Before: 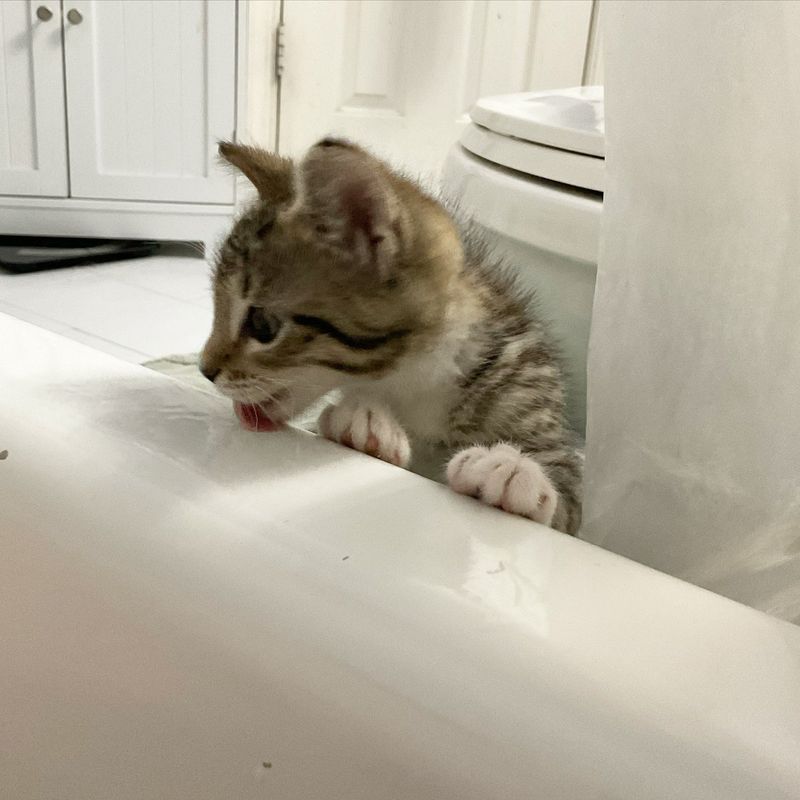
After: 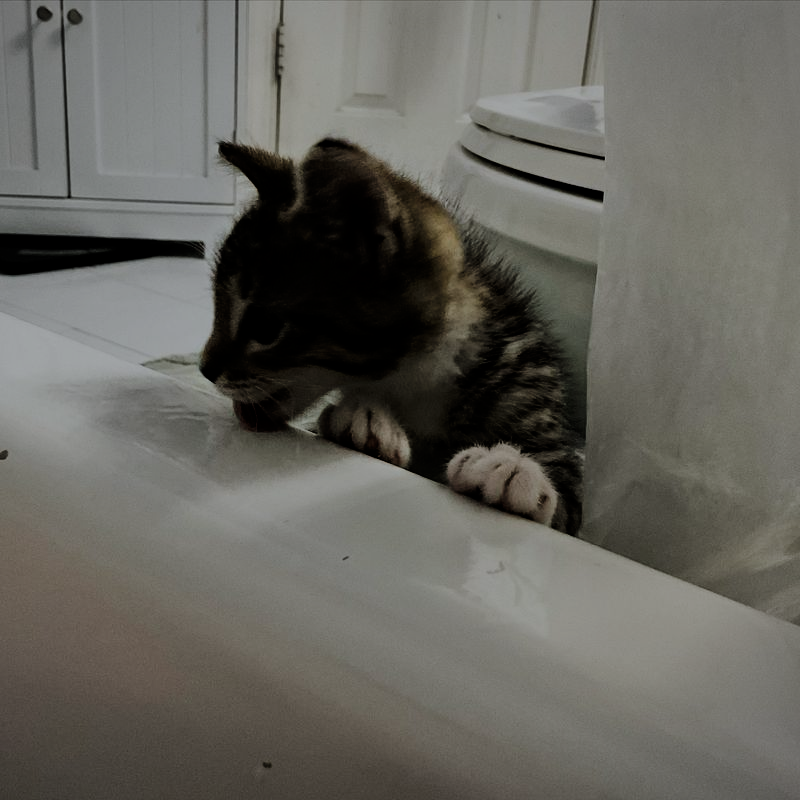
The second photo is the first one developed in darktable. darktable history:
tone curve: curves: ch0 [(0, 0) (0.042, 0.023) (0.157, 0.114) (0.302, 0.308) (0.44, 0.507) (0.607, 0.705) (0.824, 0.882) (1, 0.965)]; ch1 [(0, 0) (0.339, 0.334) (0.445, 0.419) (0.476, 0.454) (0.503, 0.501) (0.517, 0.513) (0.551, 0.567) (0.622, 0.662) (0.706, 0.741) (1, 1)]; ch2 [(0, 0) (0.327, 0.318) (0.417, 0.426) (0.46, 0.453) (0.502, 0.5) (0.514, 0.524) (0.547, 0.572) (0.615, 0.656) (0.717, 0.778) (1, 1)], preserve colors none
filmic rgb: black relative exposure -5.13 EV, white relative exposure 3.54 EV, hardness 3.17, contrast 1.202, highlights saturation mix -49.67%
vignetting: fall-off start 97.36%, fall-off radius 79.19%, width/height ratio 1.119
color calibration: x 0.355, y 0.368, temperature 4727.88 K
tone equalizer: -8 EV -1.99 EV, -7 EV -1.99 EV, -6 EV -2 EV, -5 EV -1.97 EV, -4 EV -1.98 EV, -3 EV -1.98 EV, -2 EV -1.99 EV, -1 EV -1.62 EV, +0 EV -1.99 EV
